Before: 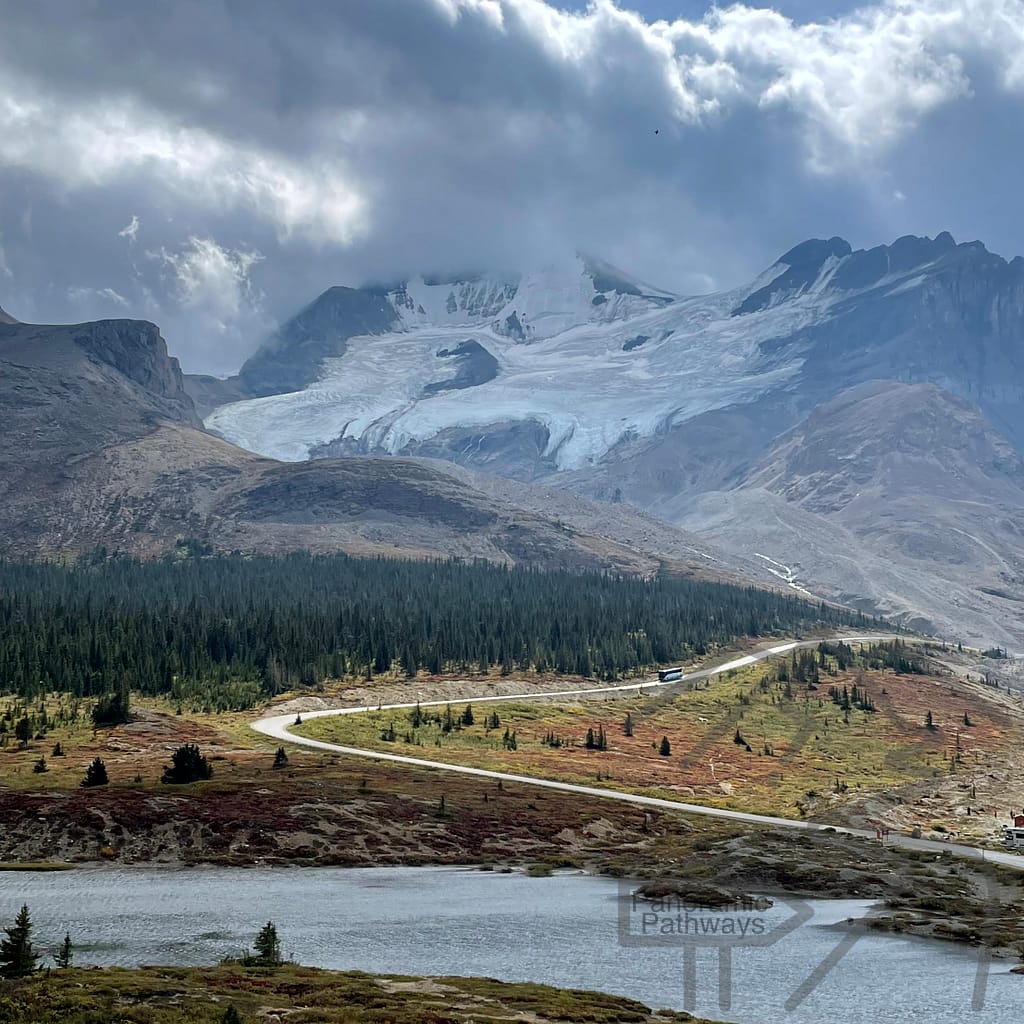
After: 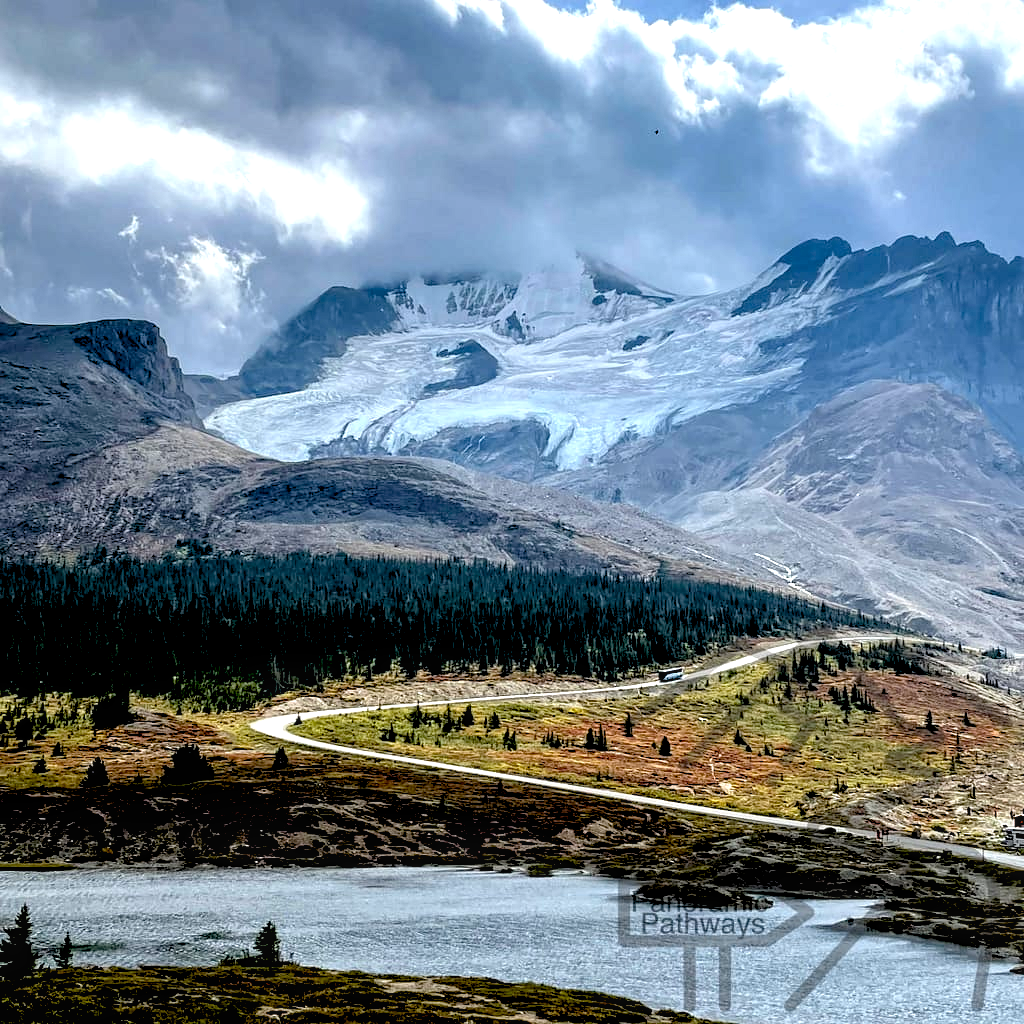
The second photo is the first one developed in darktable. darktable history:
levels: levels [0.062, 0.494, 0.925]
exposure: black level correction 0.042, exposure 0.498 EV, compensate highlight preservation false
local contrast: on, module defaults
